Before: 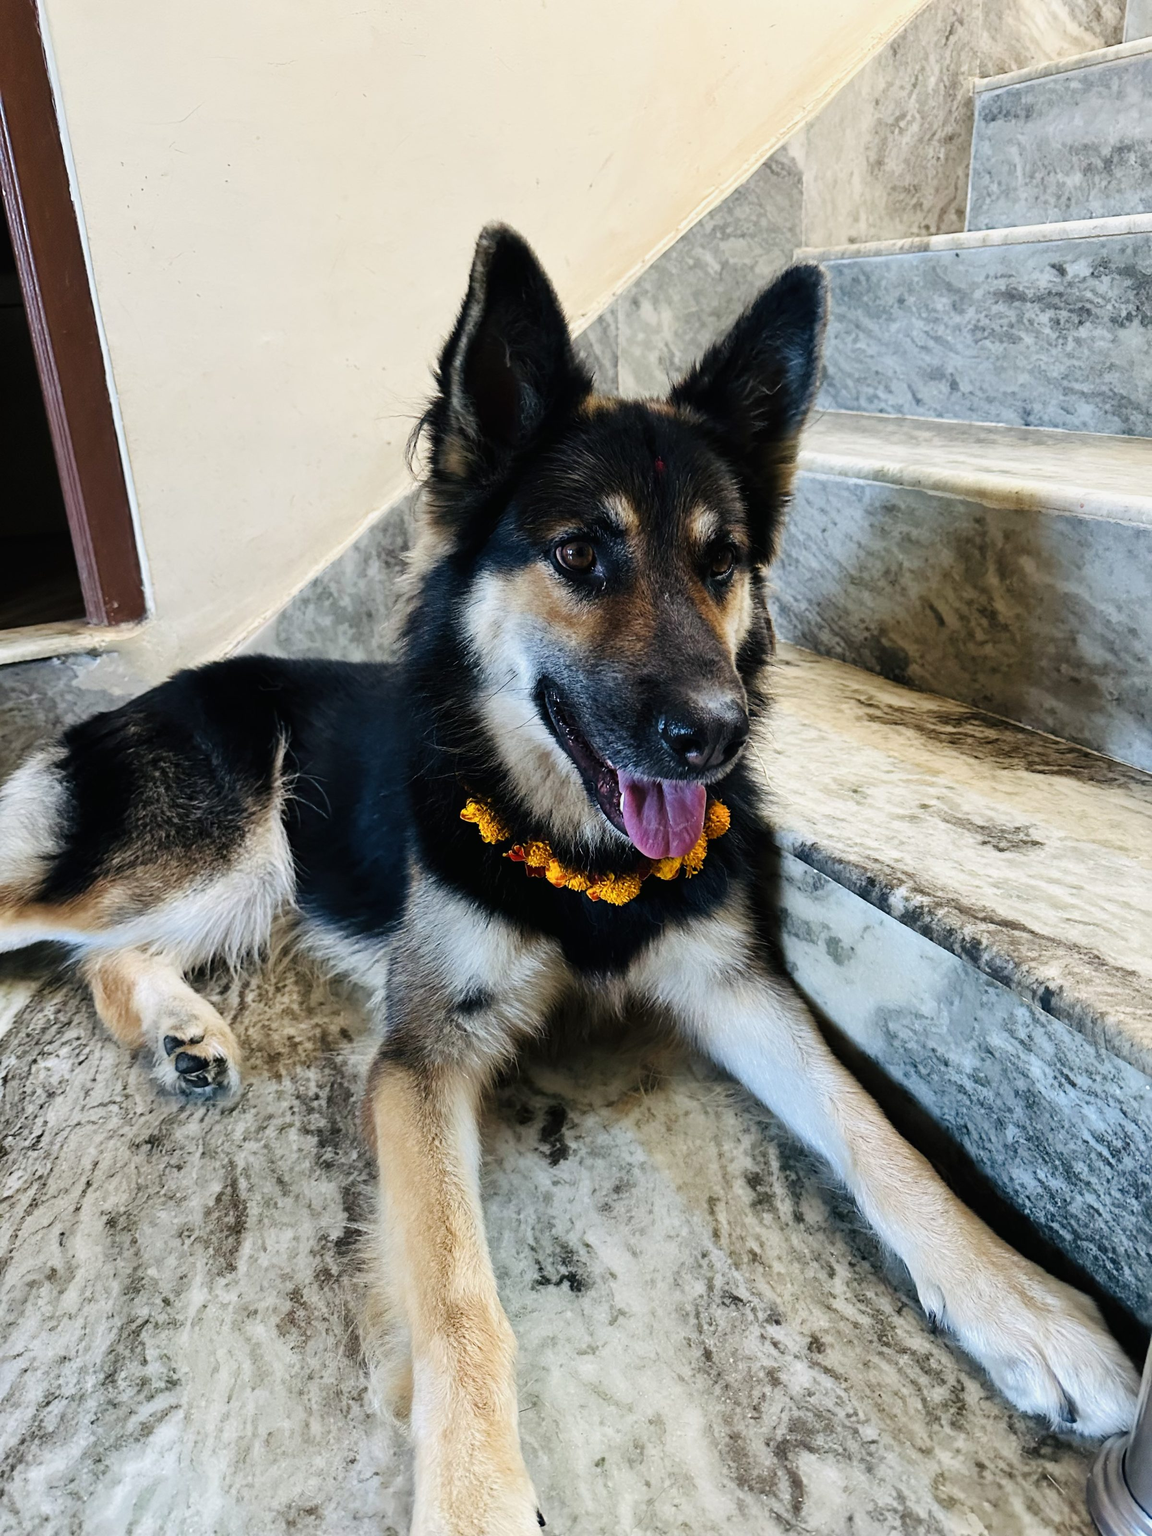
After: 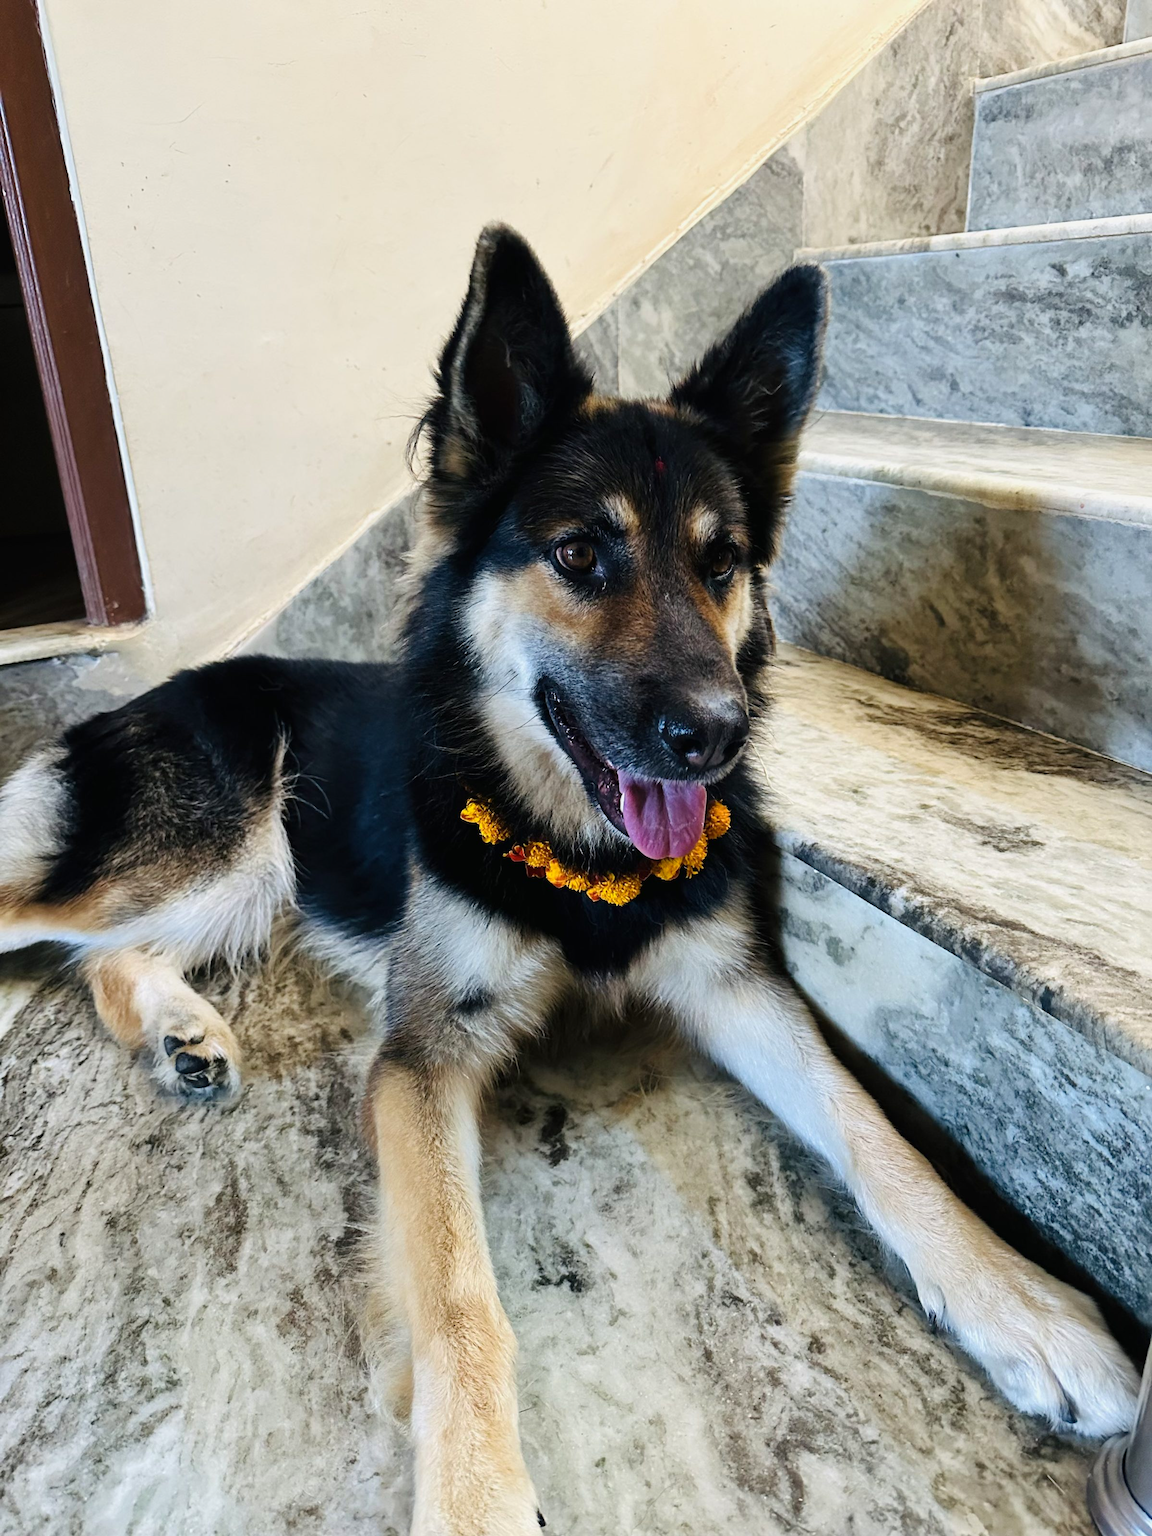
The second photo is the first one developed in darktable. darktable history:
color balance rgb: white fulcrum 0.994 EV, perceptual saturation grading › global saturation 0.032%, global vibrance 20%
